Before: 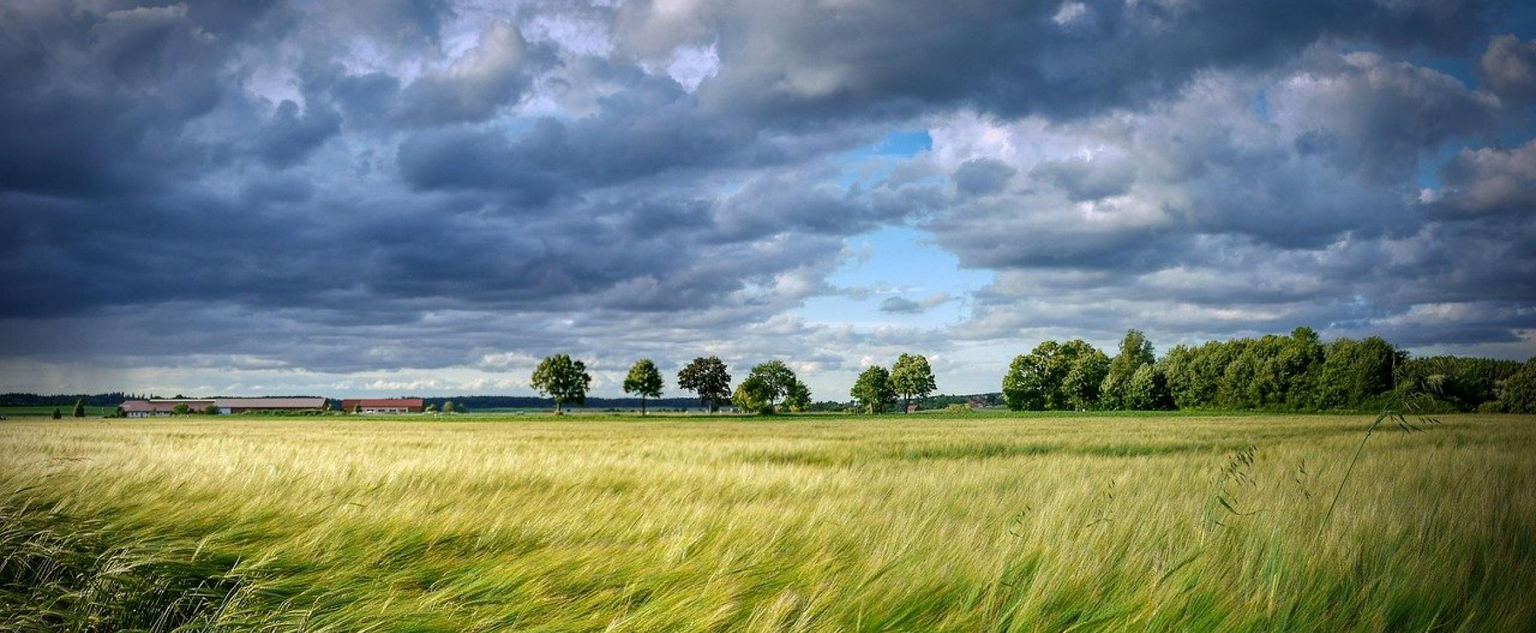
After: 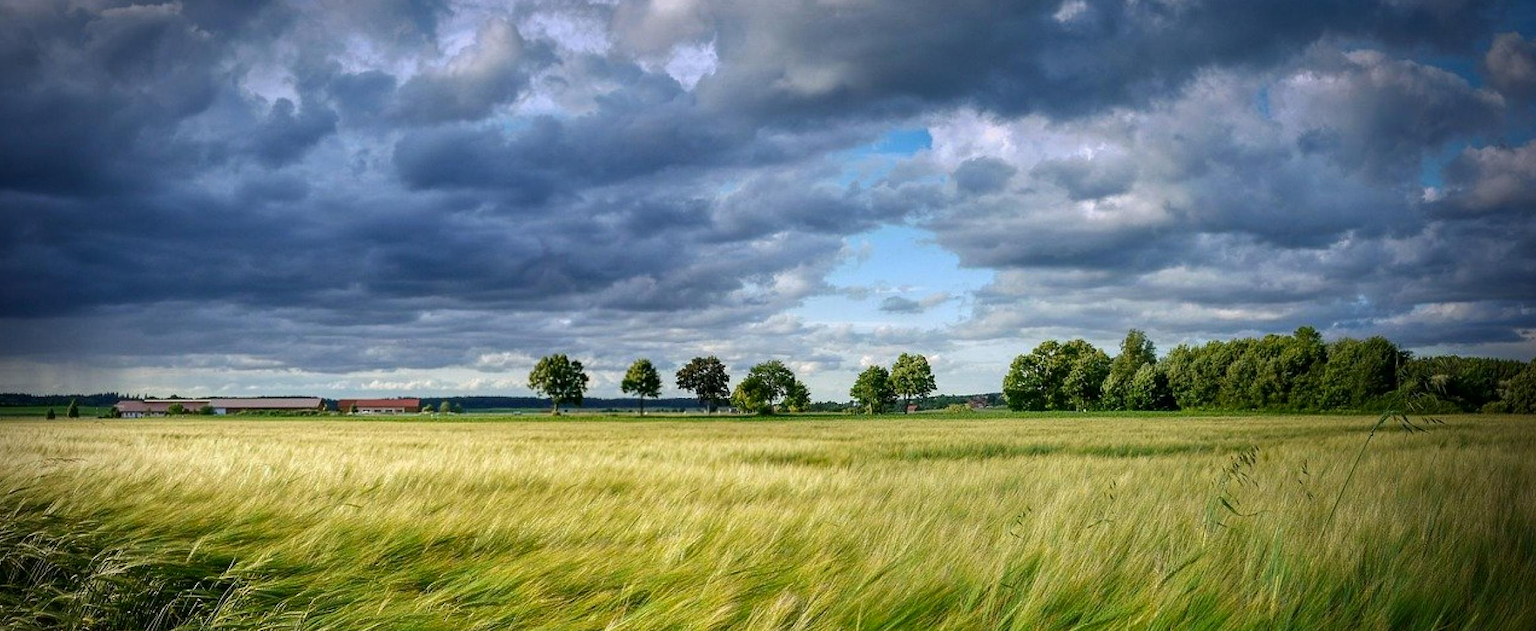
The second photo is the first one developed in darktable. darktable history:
crop: left 0.434%, top 0.485%, right 0.244%, bottom 0.386%
contrast brightness saturation: contrast 0.03, brightness -0.04
